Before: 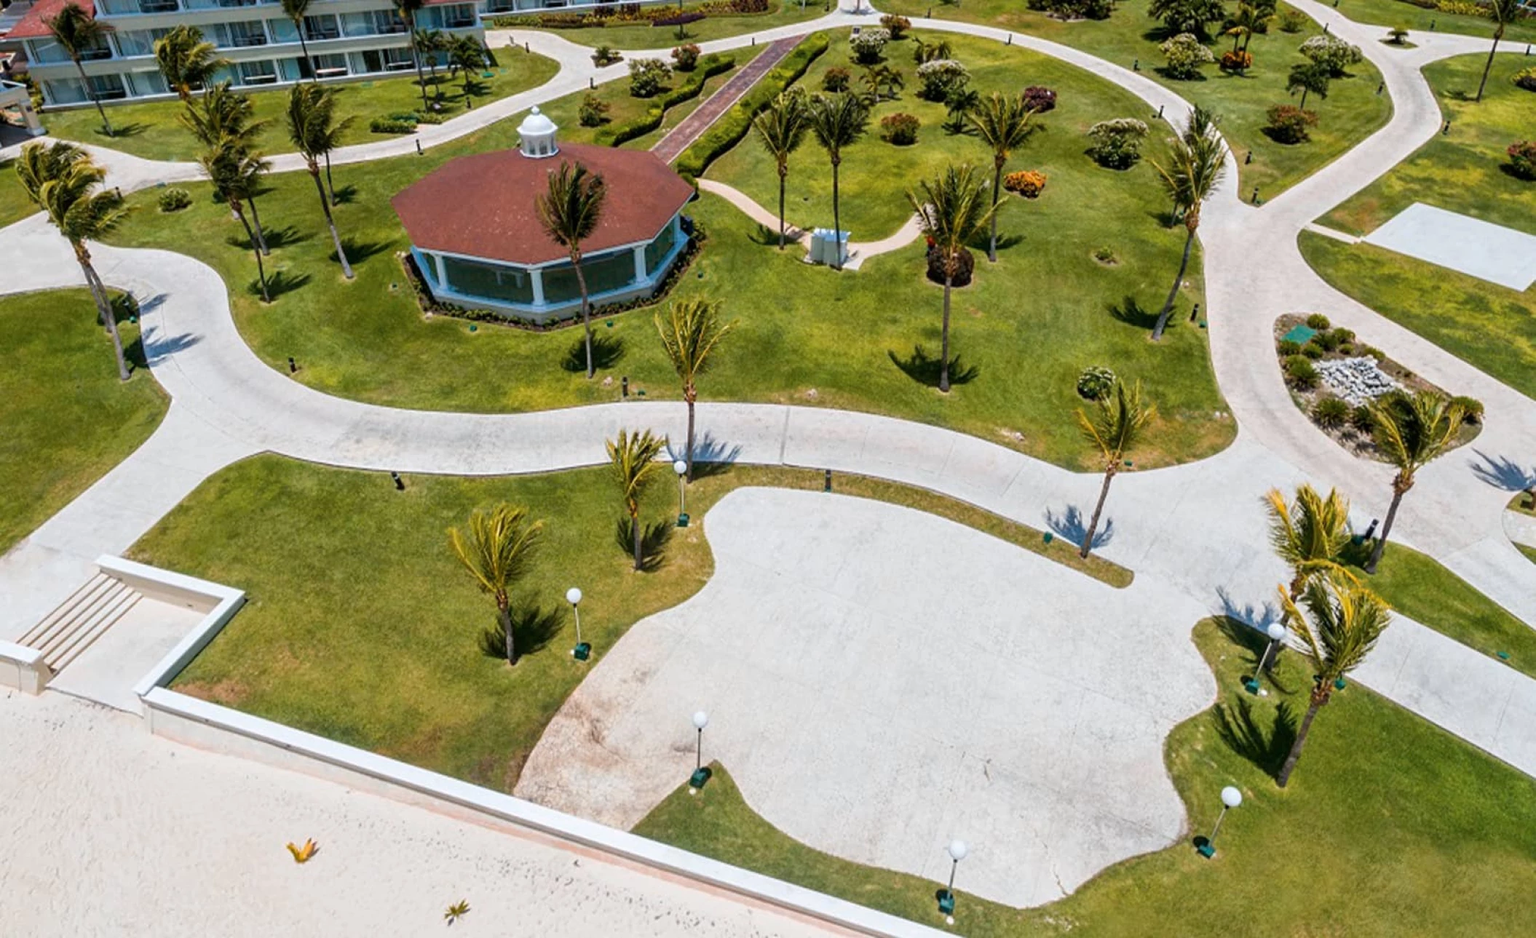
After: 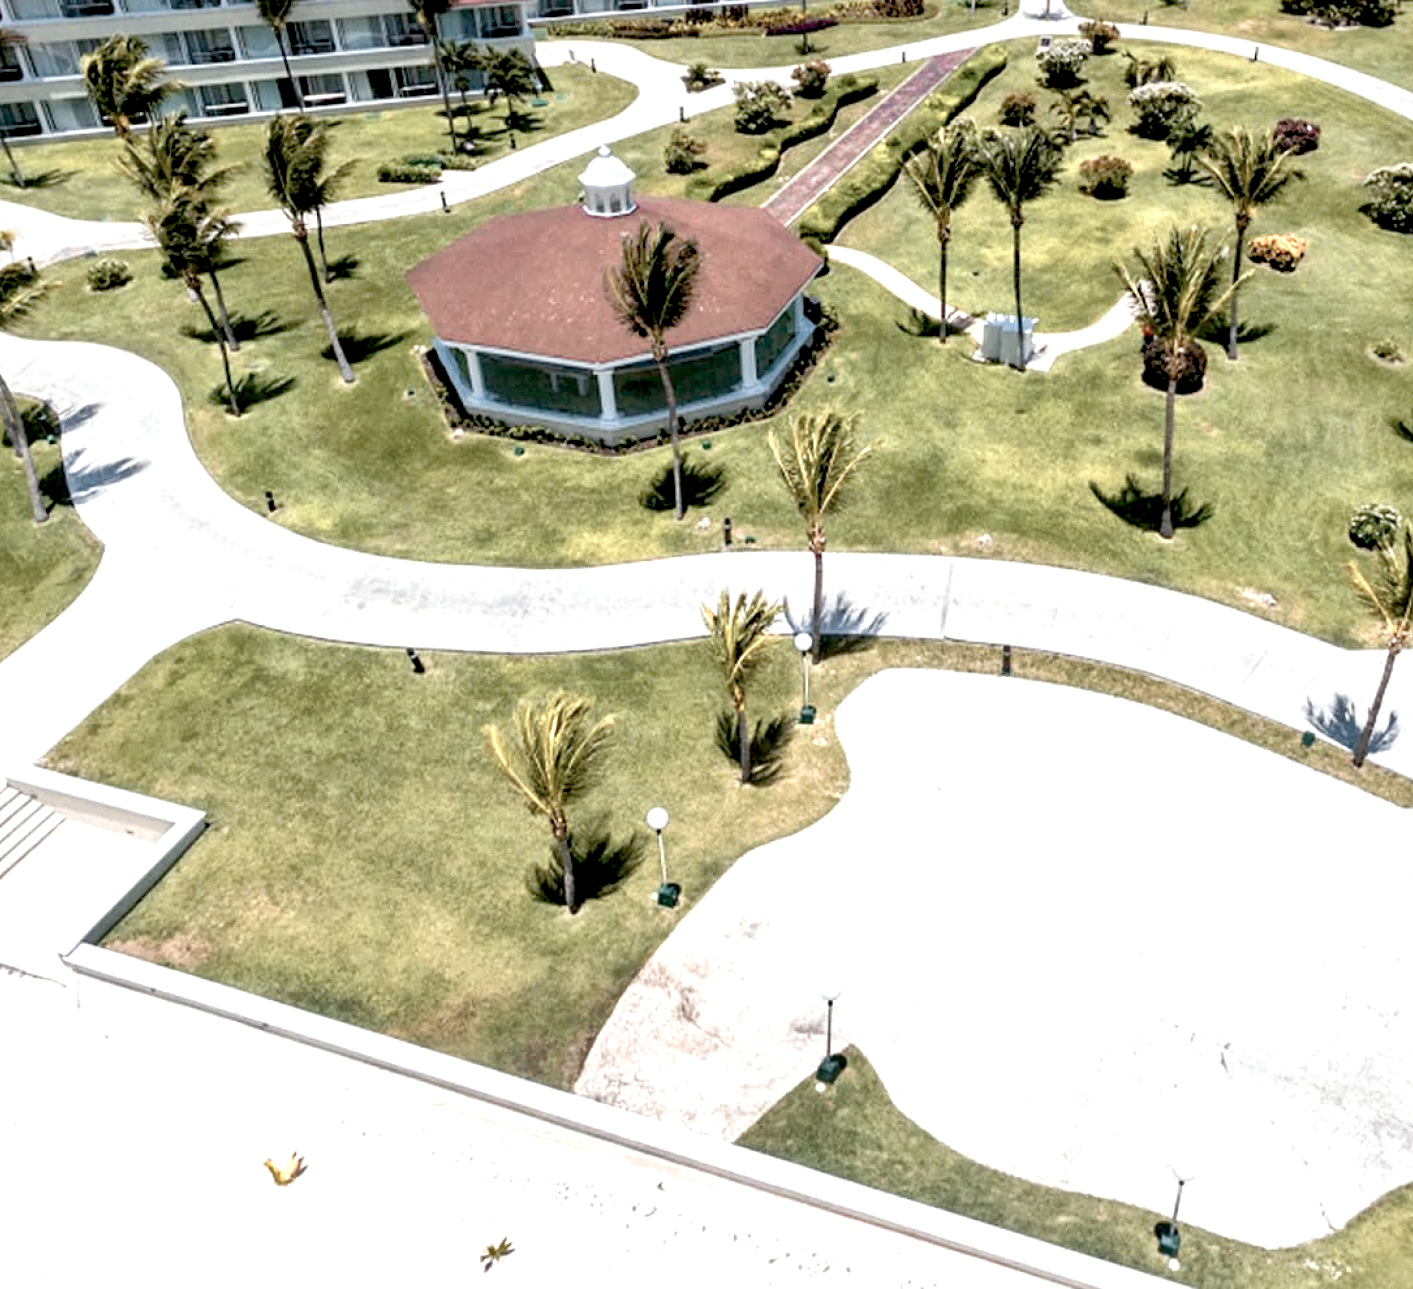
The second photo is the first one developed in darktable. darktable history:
crop and rotate: left 6.233%, right 26.759%
tone equalizer: edges refinement/feathering 500, mask exposure compensation -1.57 EV, preserve details no
color zones: curves: ch0 [(0, 0.6) (0.129, 0.585) (0.193, 0.596) (0.429, 0.5) (0.571, 0.5) (0.714, 0.5) (0.857, 0.5) (1, 0.6)]; ch1 [(0, 0.453) (0.112, 0.245) (0.213, 0.252) (0.429, 0.233) (0.571, 0.231) (0.683, 0.242) (0.857, 0.296) (1, 0.453)]
exposure: black level correction 0.012, exposure 0.695 EV, compensate highlight preservation false
shadows and highlights: shadows 37.35, highlights -27.61, soften with gaussian
levels: white 99.88%, levels [0, 0.478, 1]
local contrast: mode bilateral grid, contrast 14, coarseness 36, detail 105%, midtone range 0.2
